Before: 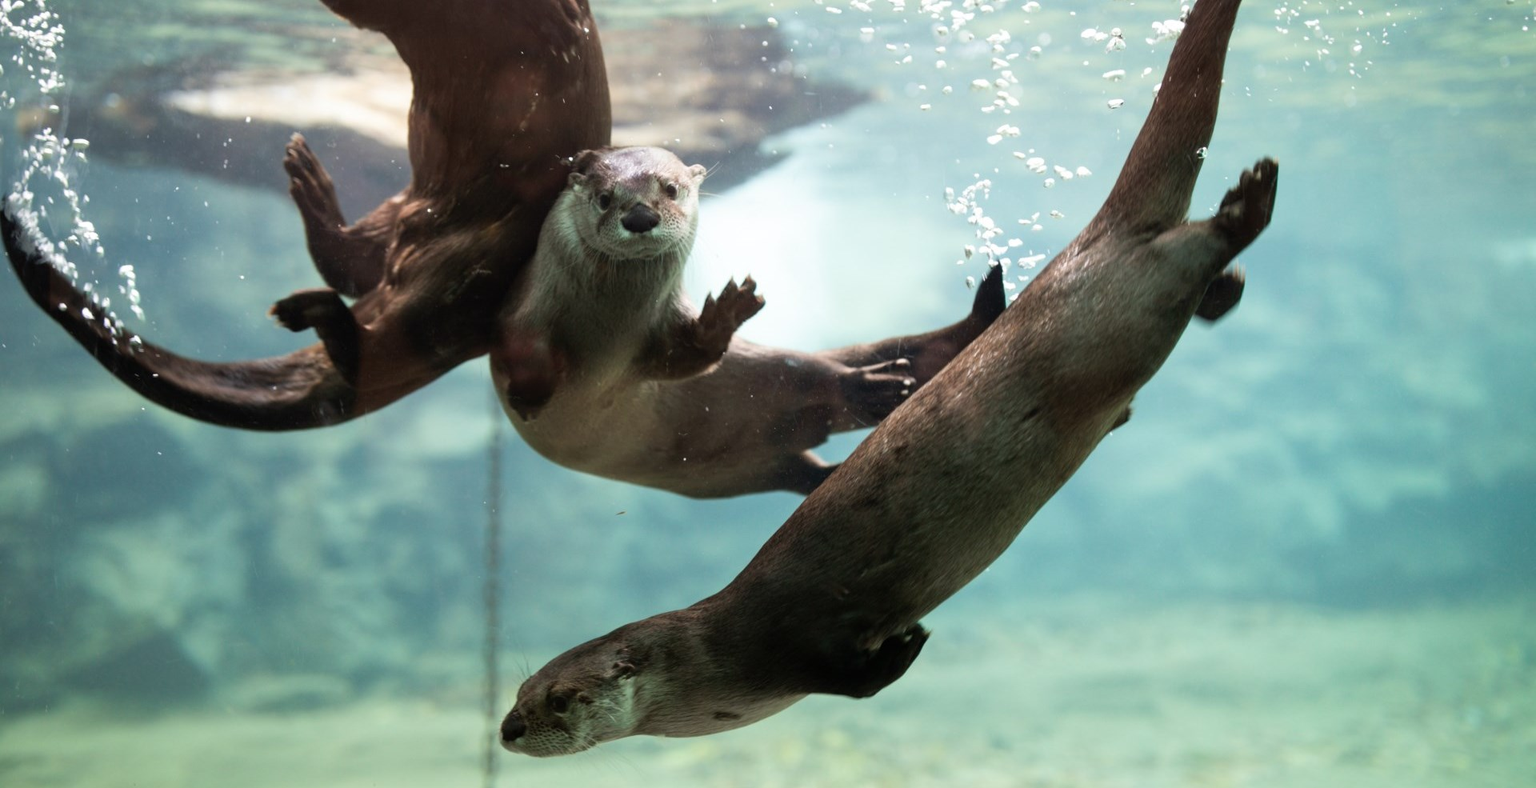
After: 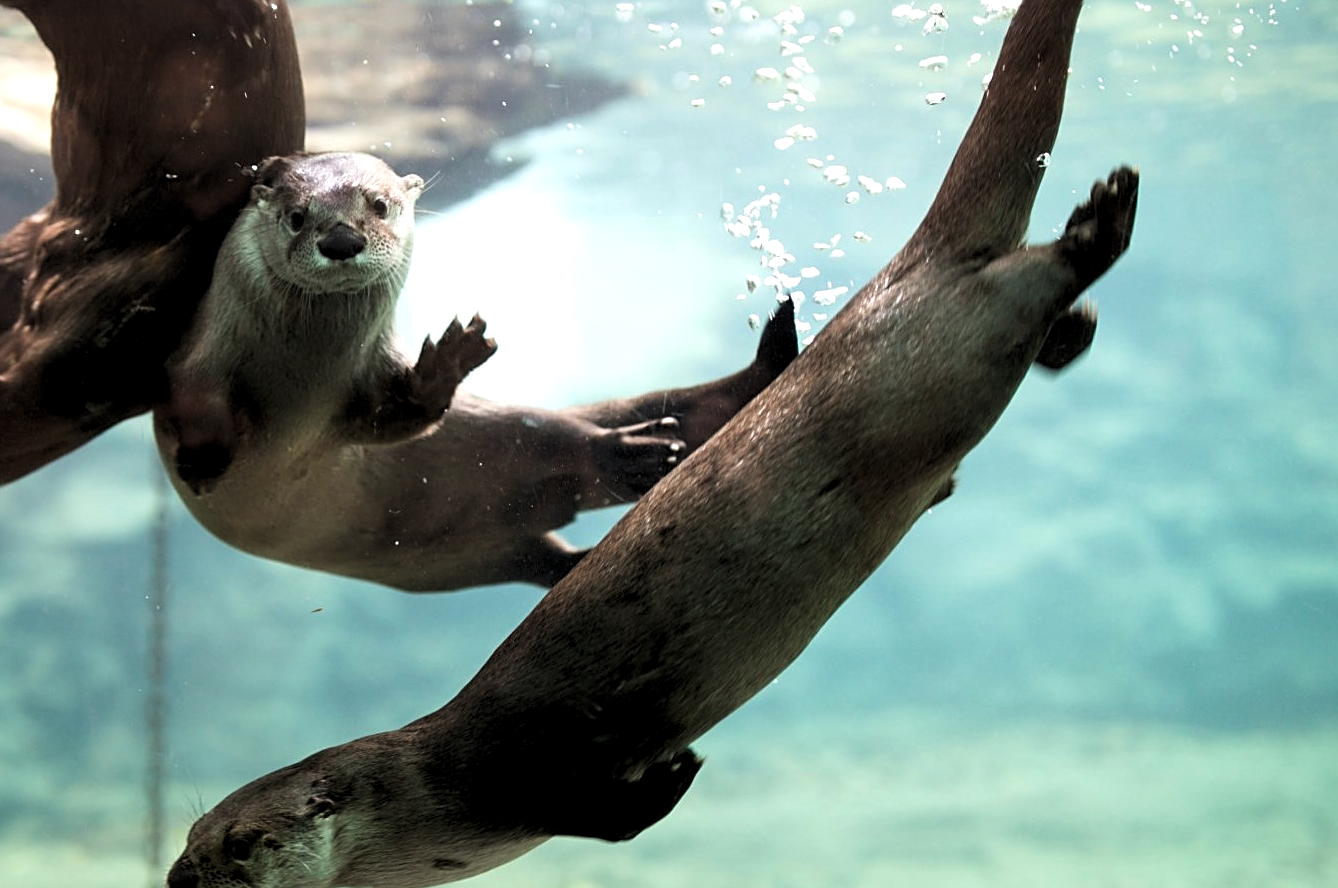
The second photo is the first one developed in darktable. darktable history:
levels: levels [0.062, 0.494, 0.925]
sharpen: on, module defaults
crop and rotate: left 23.919%, top 3.195%, right 6.388%, bottom 6.642%
